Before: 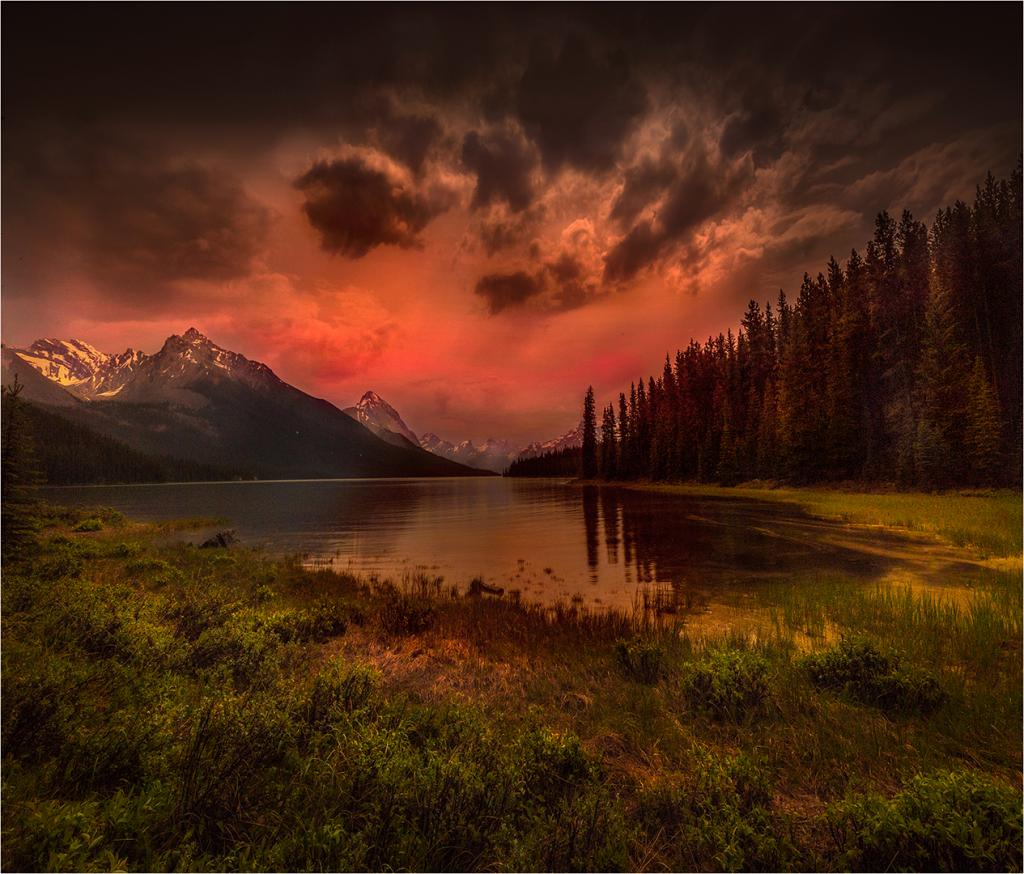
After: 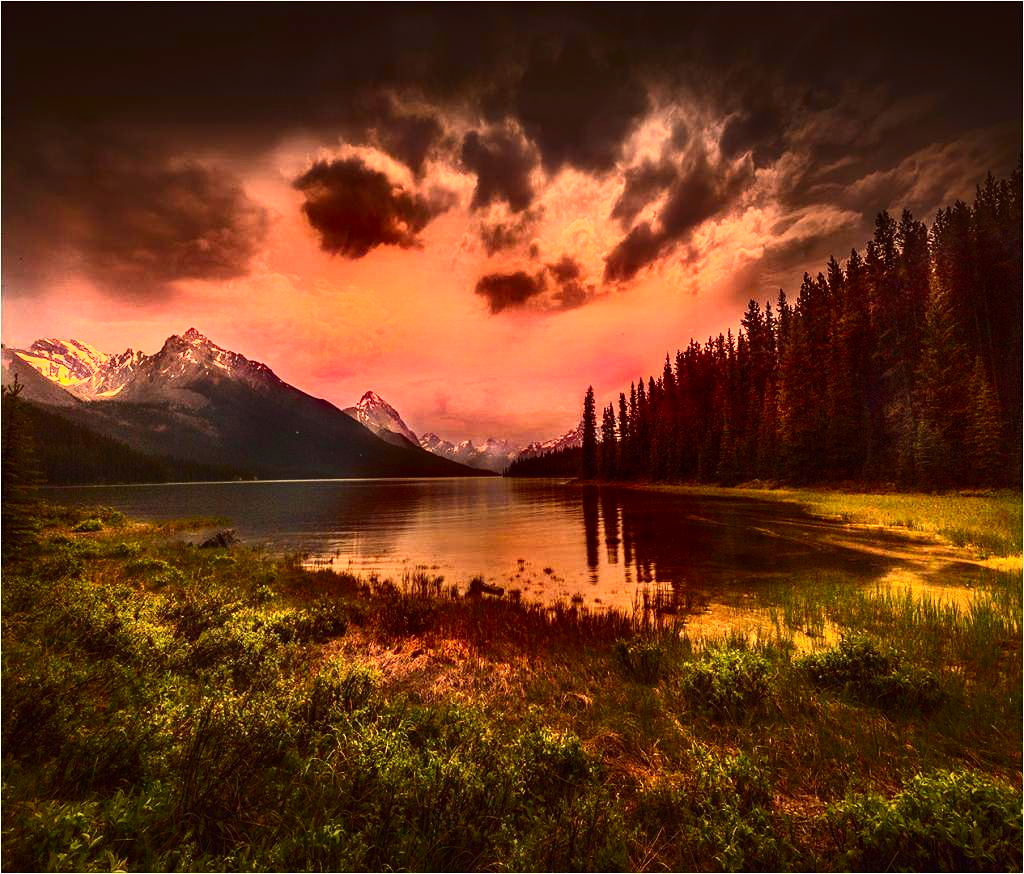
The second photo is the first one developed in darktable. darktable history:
contrast brightness saturation: contrast 0.4, brightness 0.1, saturation 0.21
exposure: black level correction 0, exposure 1.1 EV, compensate exposure bias true, compensate highlight preservation false
shadows and highlights: shadows 12, white point adjustment 1.2, highlights -0.36, soften with gaussian
